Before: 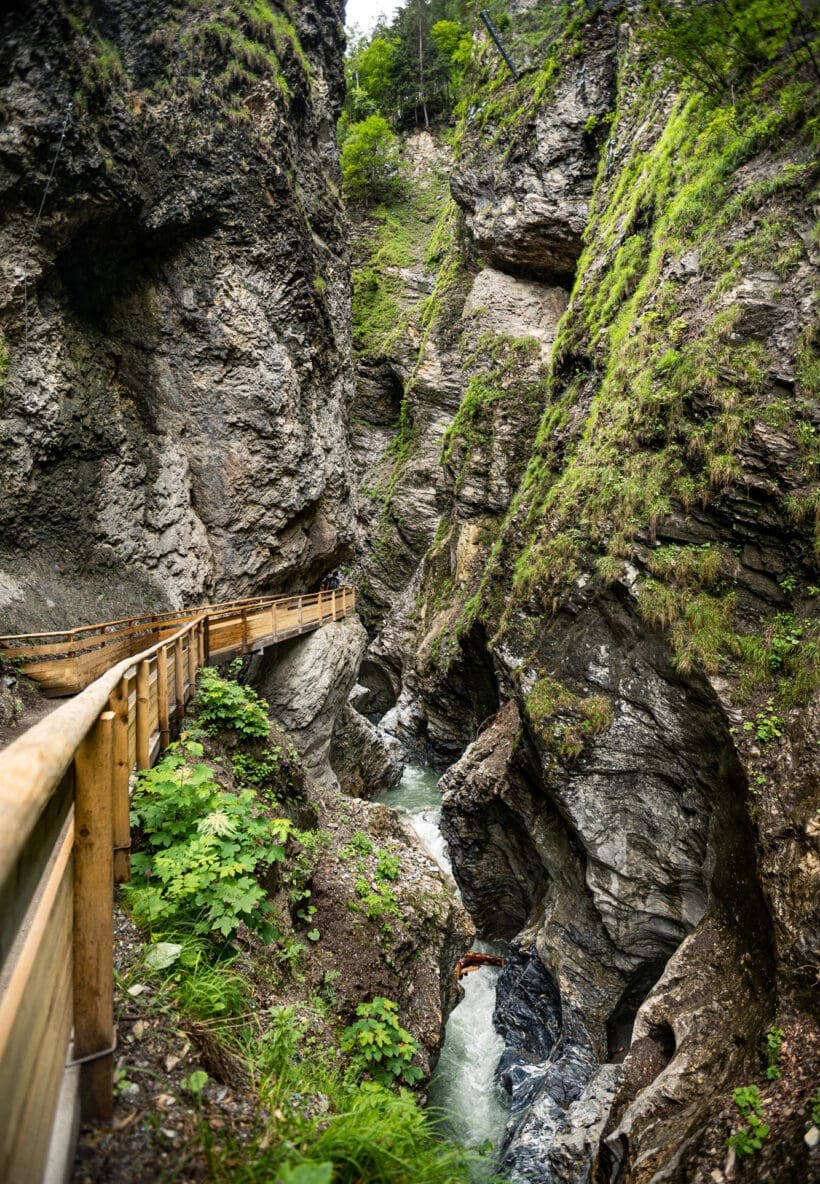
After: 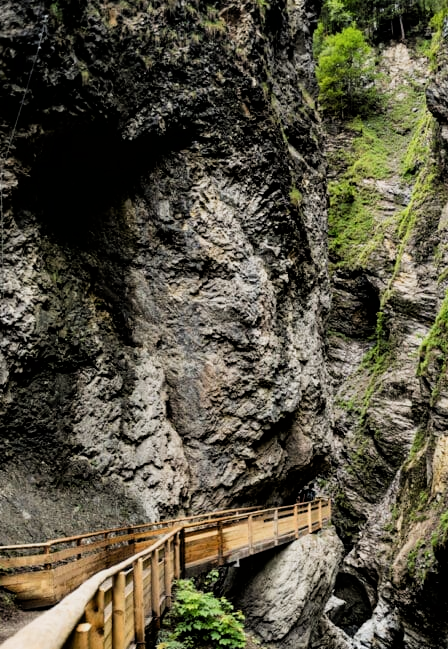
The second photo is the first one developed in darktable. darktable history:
filmic rgb: black relative exposure -5 EV, white relative exposure 3.2 EV, hardness 3.42, contrast 1.2, highlights saturation mix -30%
crop and rotate: left 3.047%, top 7.509%, right 42.236%, bottom 37.598%
